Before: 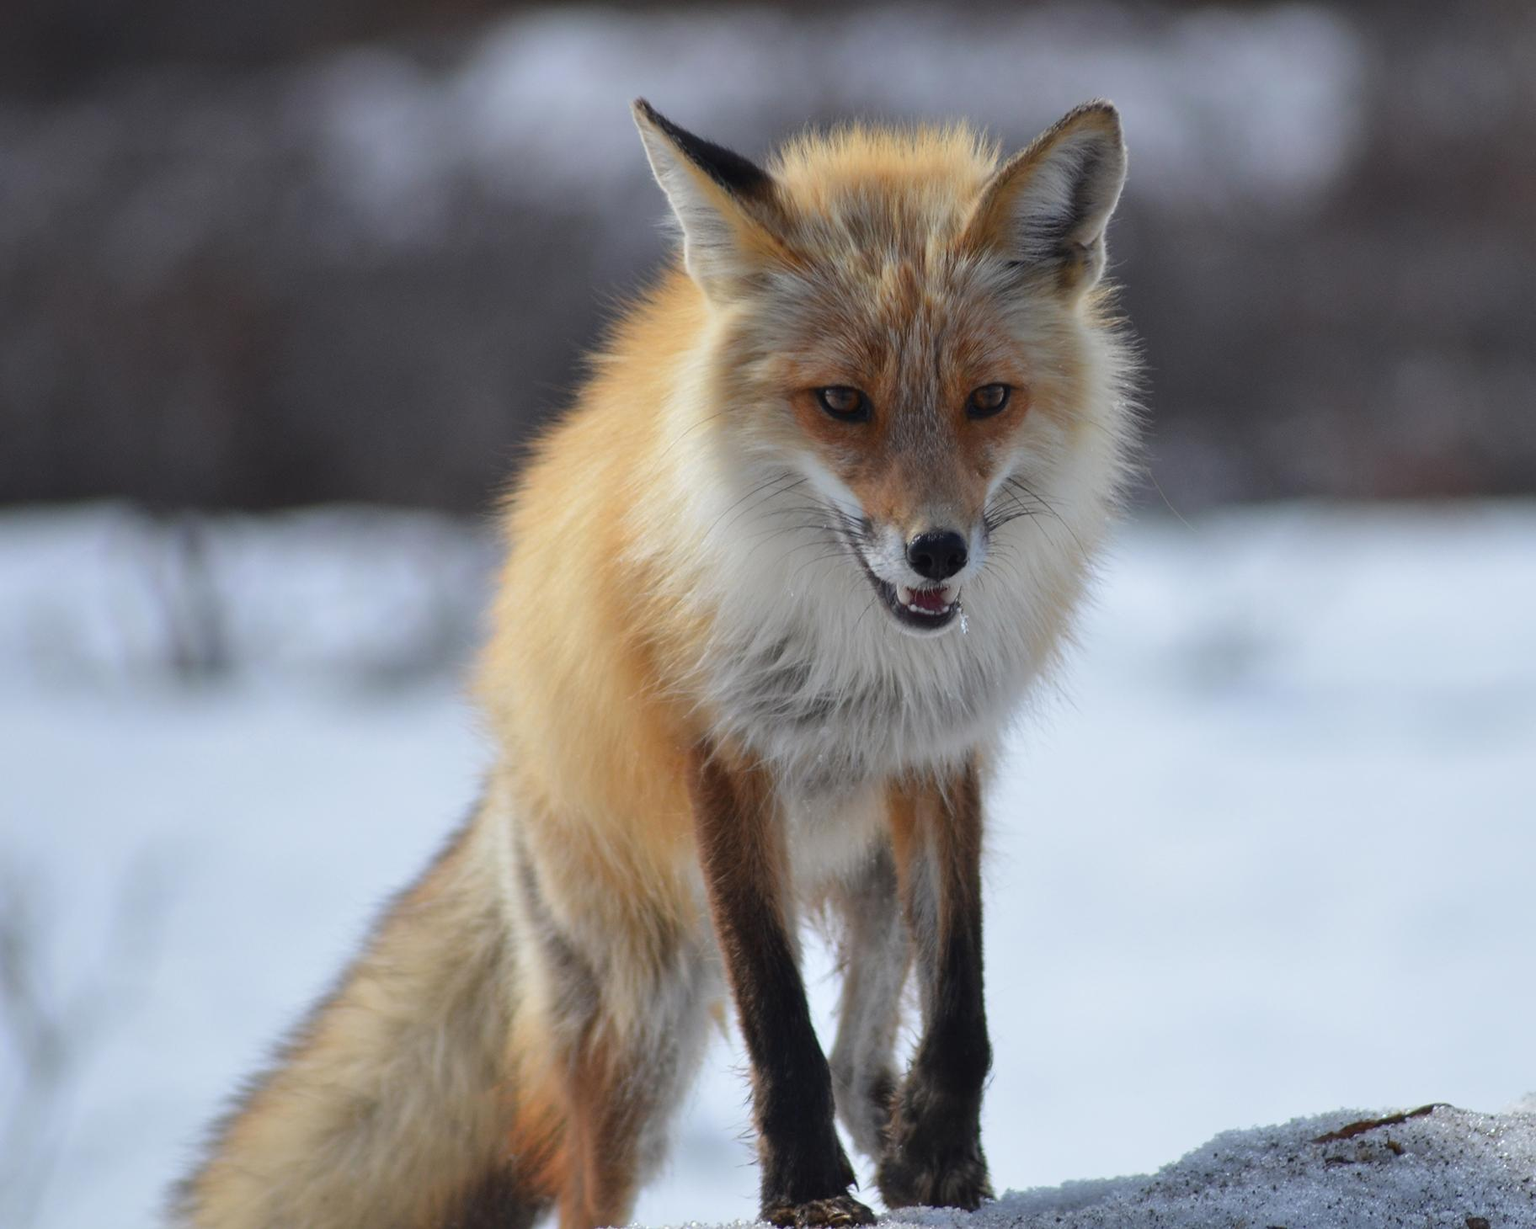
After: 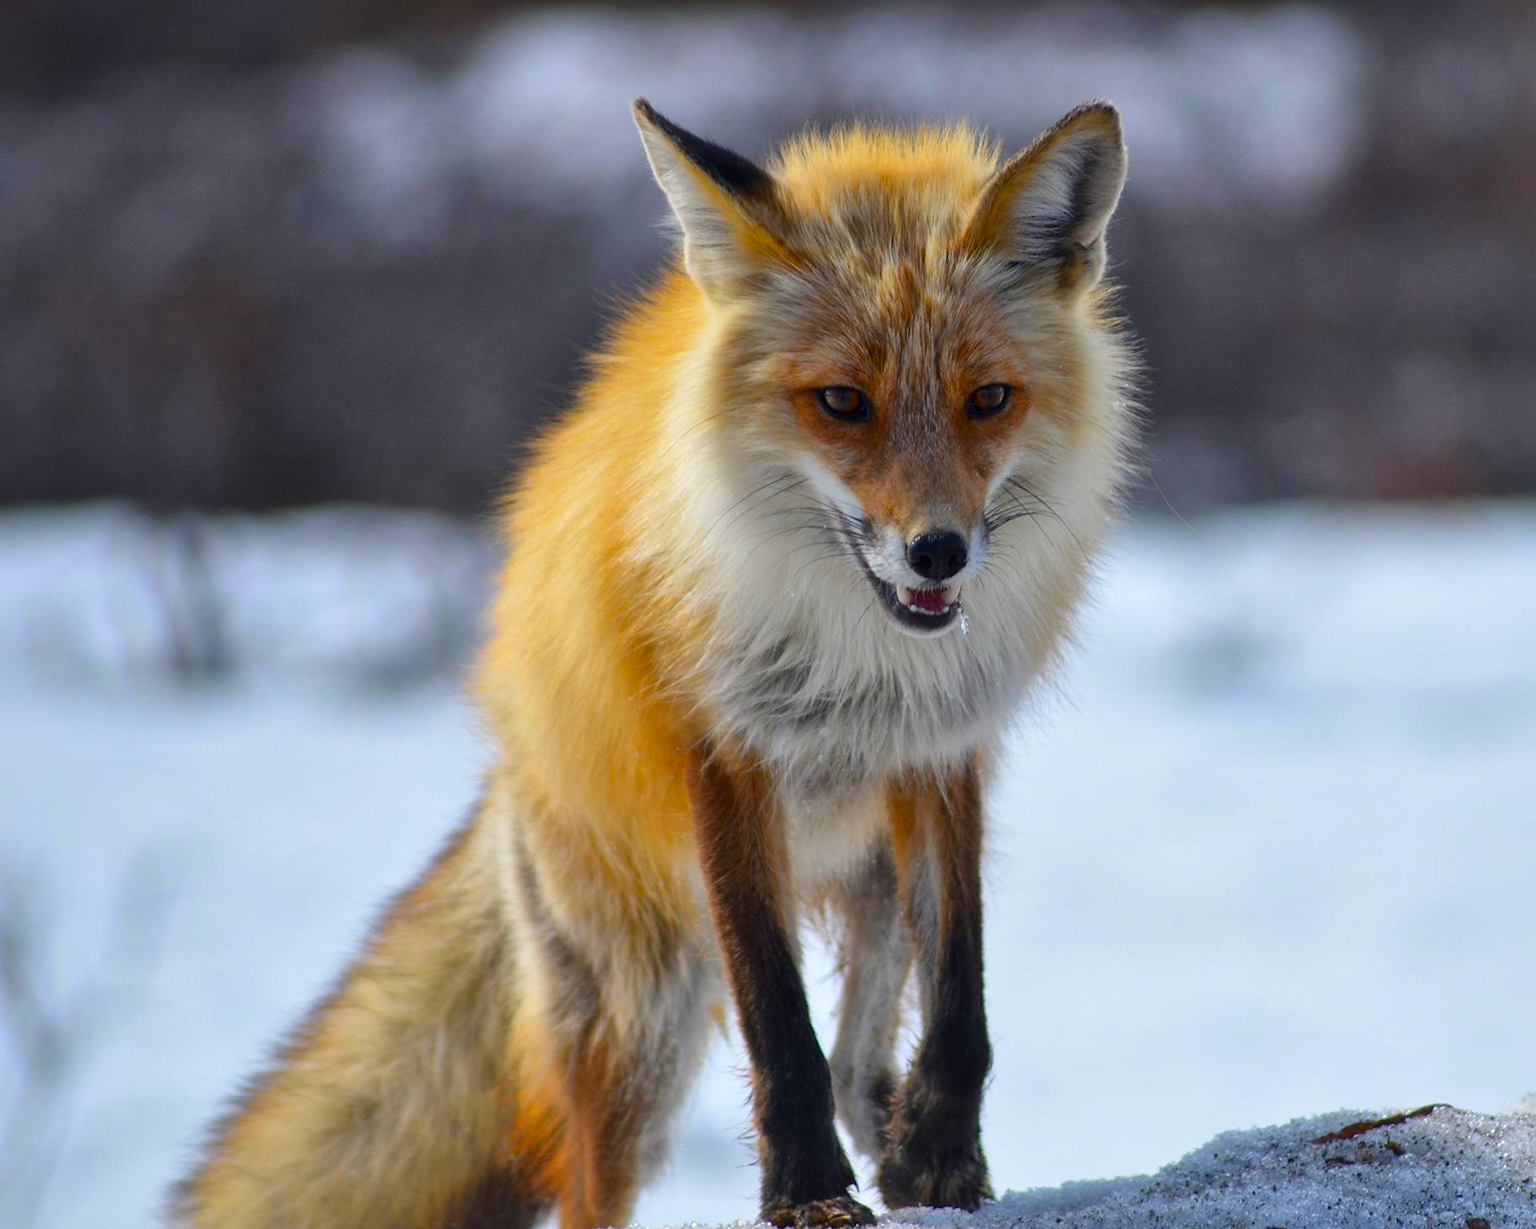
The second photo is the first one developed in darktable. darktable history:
local contrast: mode bilateral grid, contrast 20, coarseness 50, detail 132%, midtone range 0.2
color correction: highlights a* 0.563, highlights b* 2.78, saturation 1.08
color balance rgb: shadows lift › chroma 2.032%, shadows lift › hue 247.62°, linear chroma grading › global chroma 8.695%, perceptual saturation grading › global saturation 29.377%, global vibrance 20%
